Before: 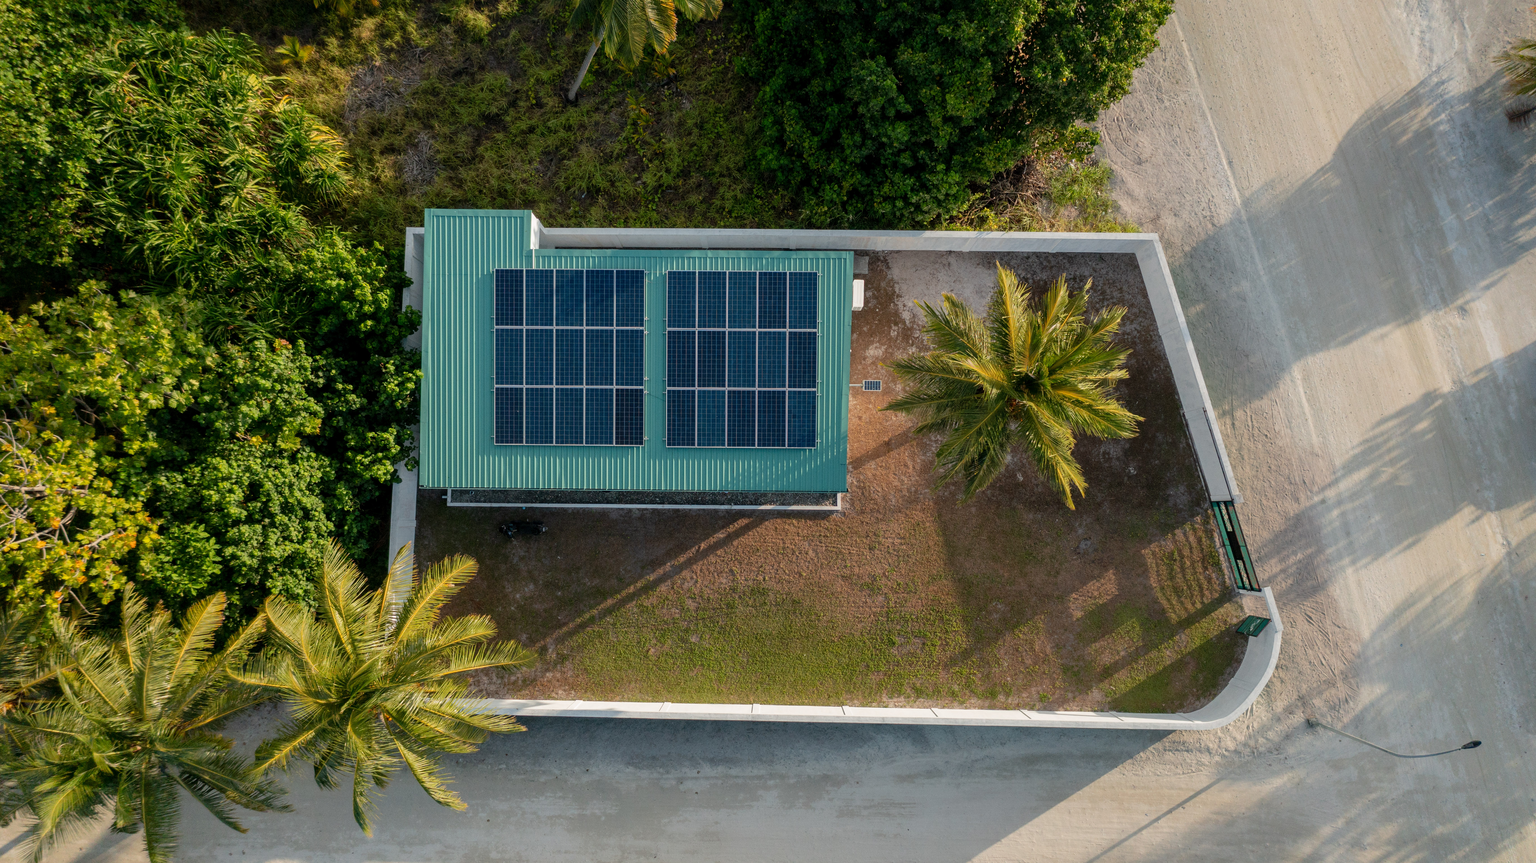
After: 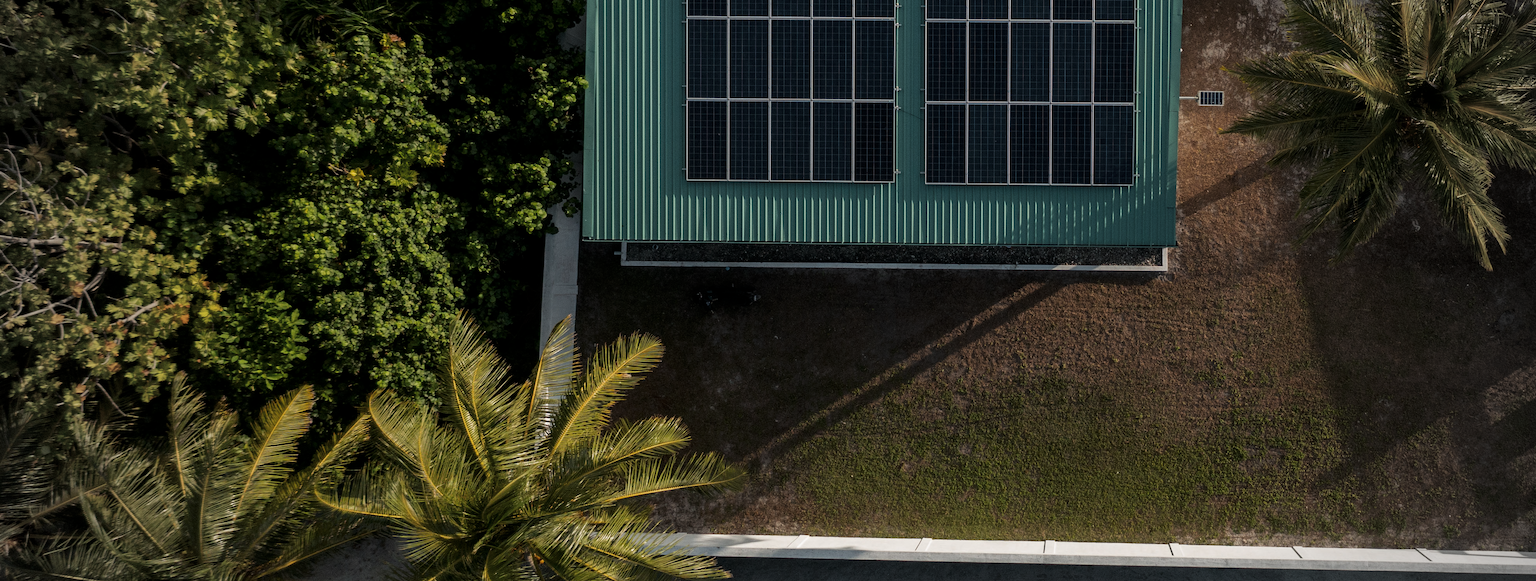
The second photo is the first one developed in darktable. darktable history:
vignetting: fall-off start 67.15%, brightness -0.442, saturation -0.691, width/height ratio 1.011, unbound false
crop: top 36.498%, right 27.964%, bottom 14.995%
levels: levels [0, 0.618, 1]
color balance: mode lift, gamma, gain (sRGB)
